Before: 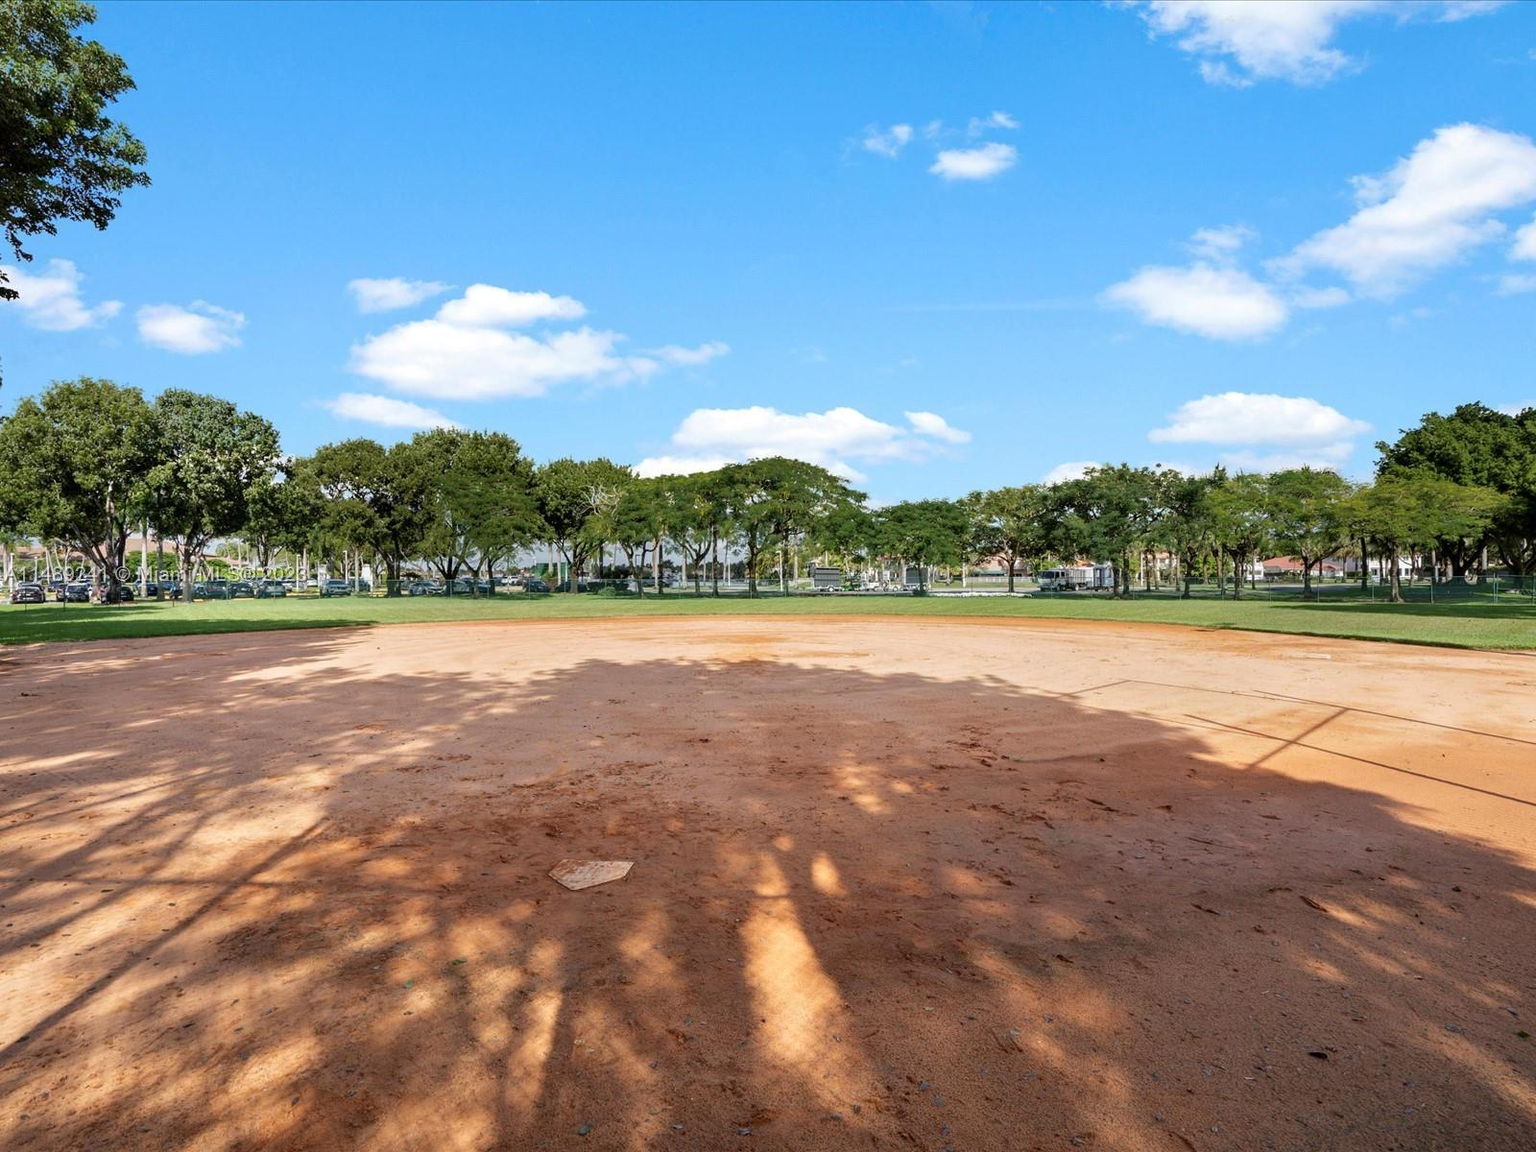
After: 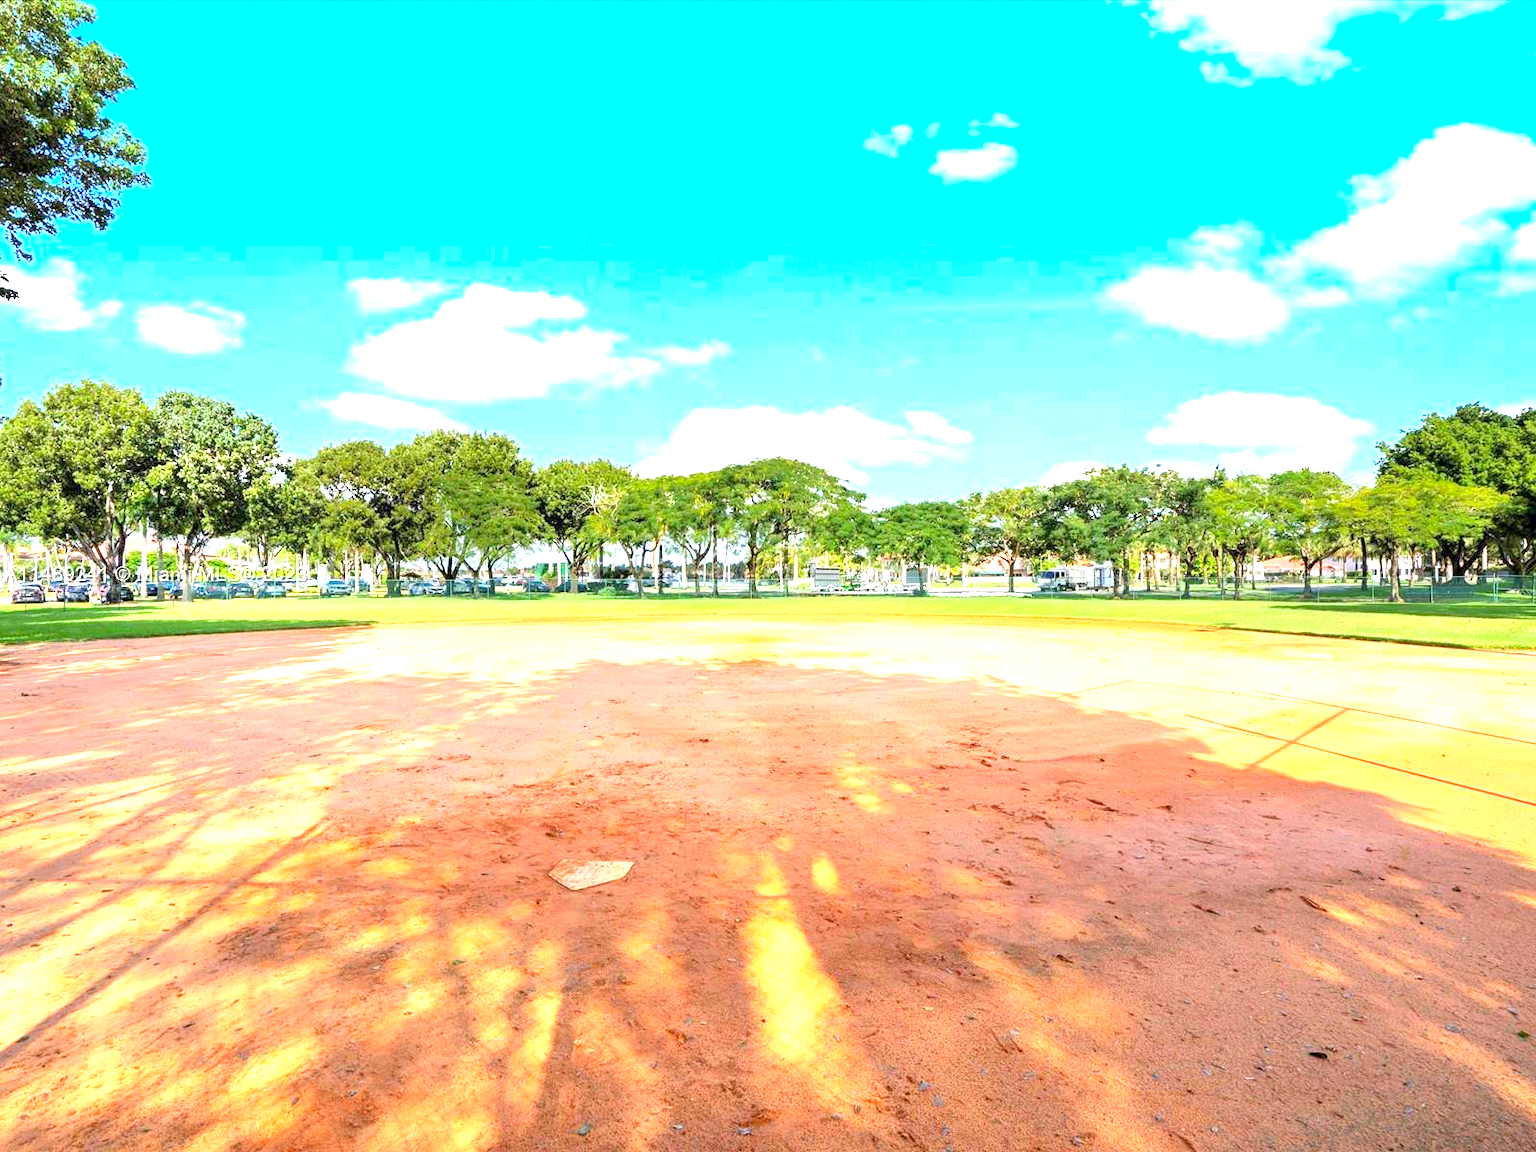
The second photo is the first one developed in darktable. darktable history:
exposure: black level correction 0.001, exposure 1.639 EV, compensate highlight preservation false
contrast brightness saturation: contrast 0.069, brightness 0.176, saturation 0.405
